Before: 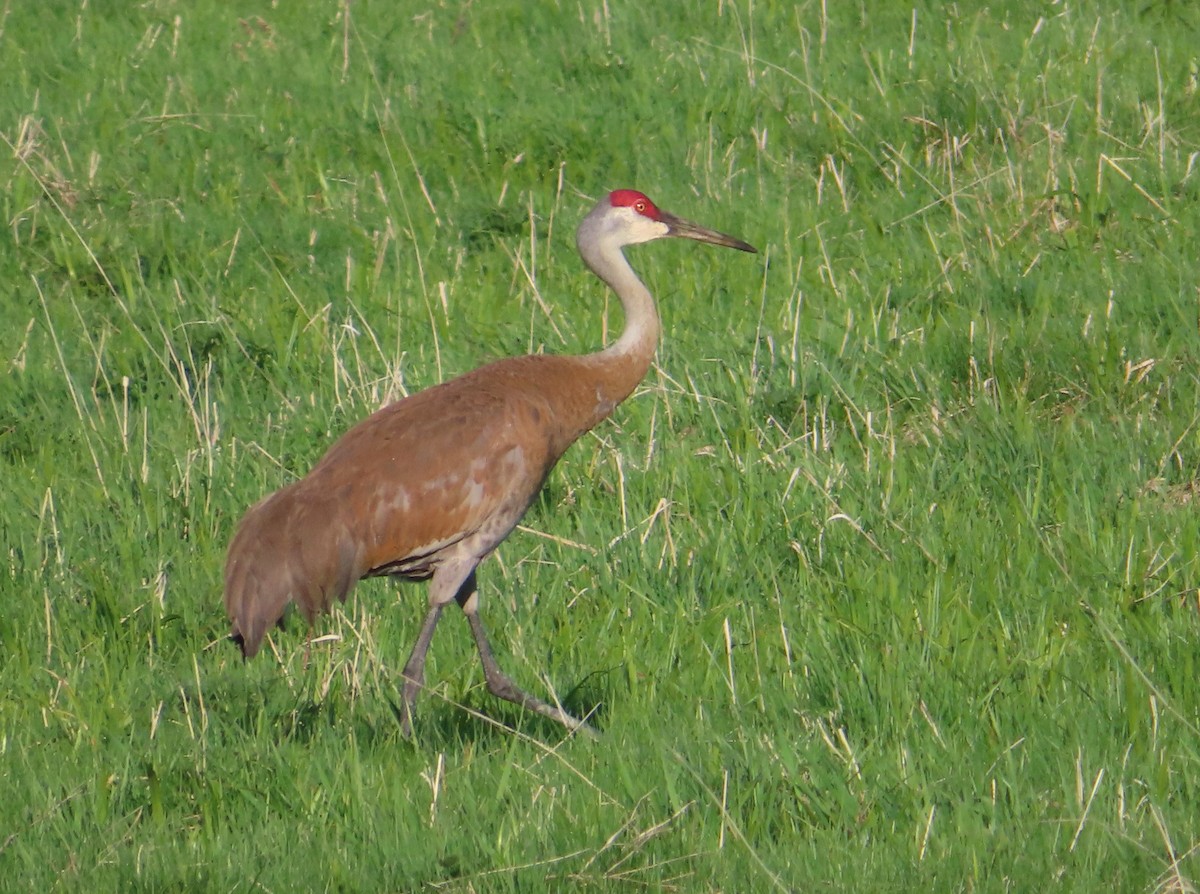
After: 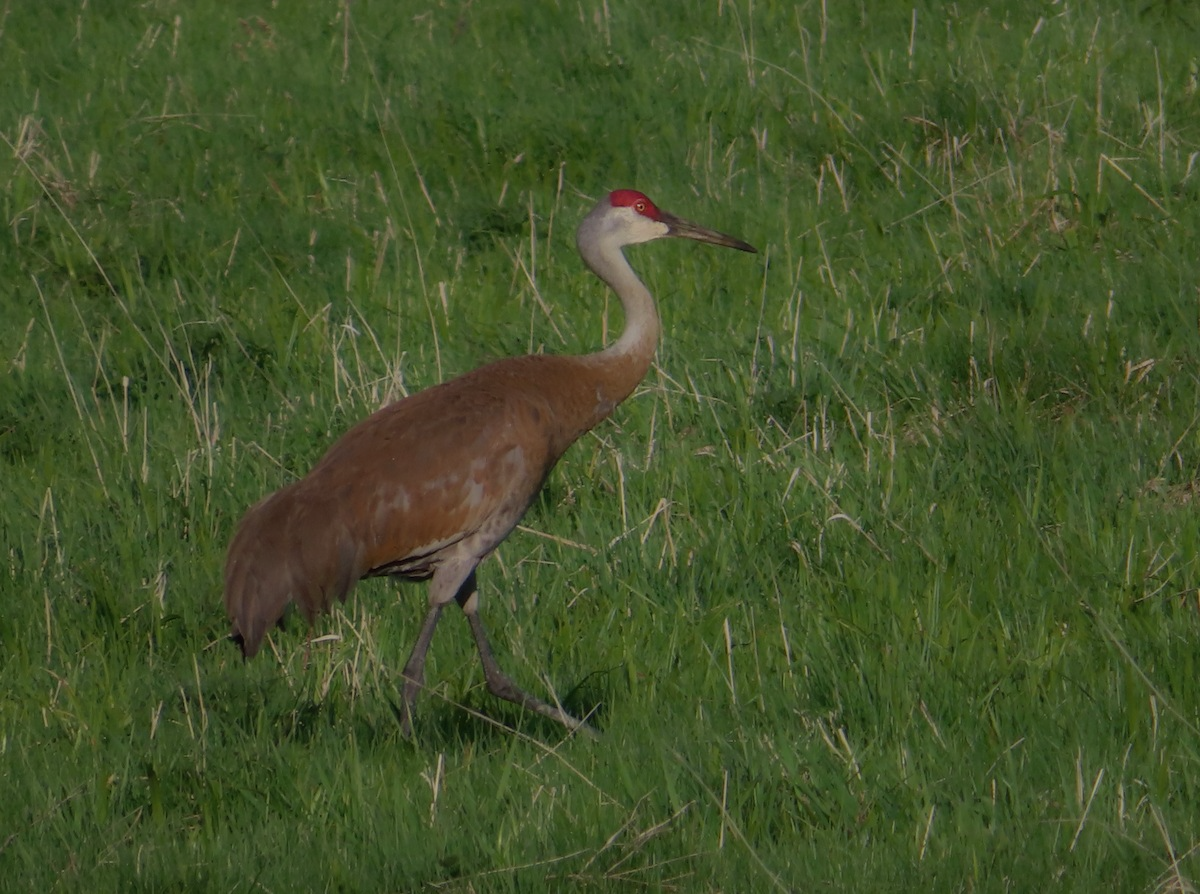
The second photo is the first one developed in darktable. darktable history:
tone equalizer: -7 EV 0.158 EV, -6 EV 0.614 EV, -5 EV 1.16 EV, -4 EV 1.3 EV, -3 EV 1.15 EV, -2 EV 0.6 EV, -1 EV 0.162 EV, edges refinement/feathering 500, mask exposure compensation -1.57 EV, preserve details guided filter
exposure: exposure -2.348 EV, compensate exposure bias true, compensate highlight preservation false
